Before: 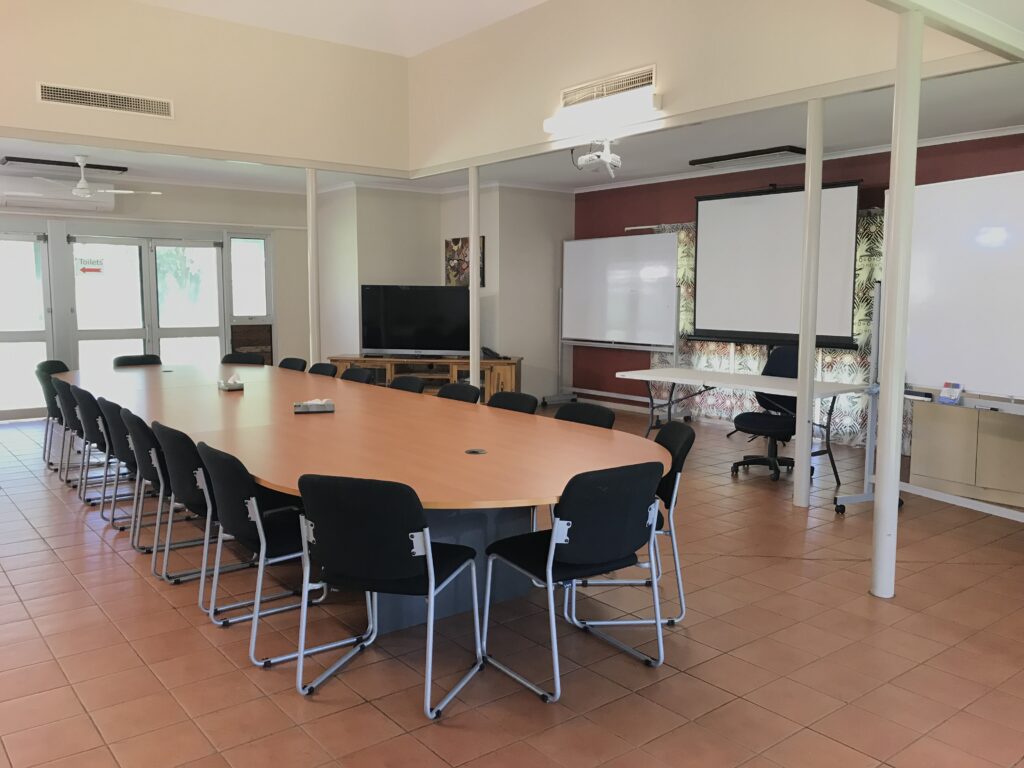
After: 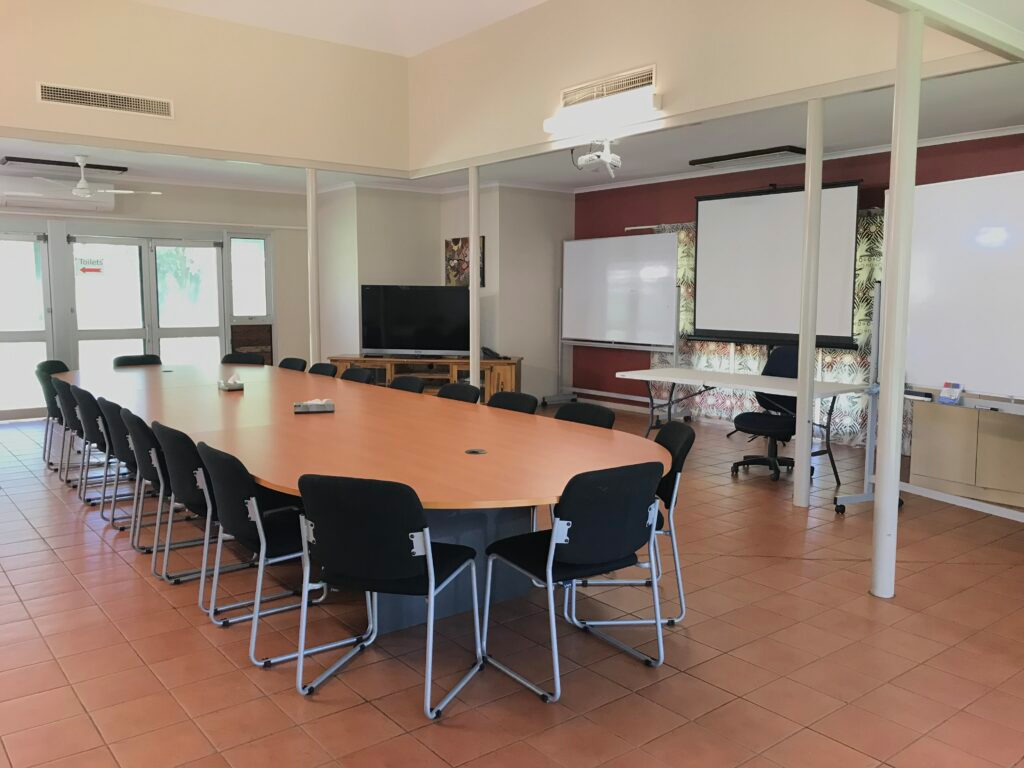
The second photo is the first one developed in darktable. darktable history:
tone curve: curves: ch0 [(0, 0) (0.003, 0.003) (0.011, 0.011) (0.025, 0.025) (0.044, 0.044) (0.069, 0.069) (0.1, 0.099) (0.136, 0.135) (0.177, 0.176) (0.224, 0.223) (0.277, 0.275) (0.335, 0.333) (0.399, 0.396) (0.468, 0.465) (0.543, 0.541) (0.623, 0.622) (0.709, 0.708) (0.801, 0.8) (0.898, 0.897) (1, 1)], color space Lab, linked channels, preserve colors none
